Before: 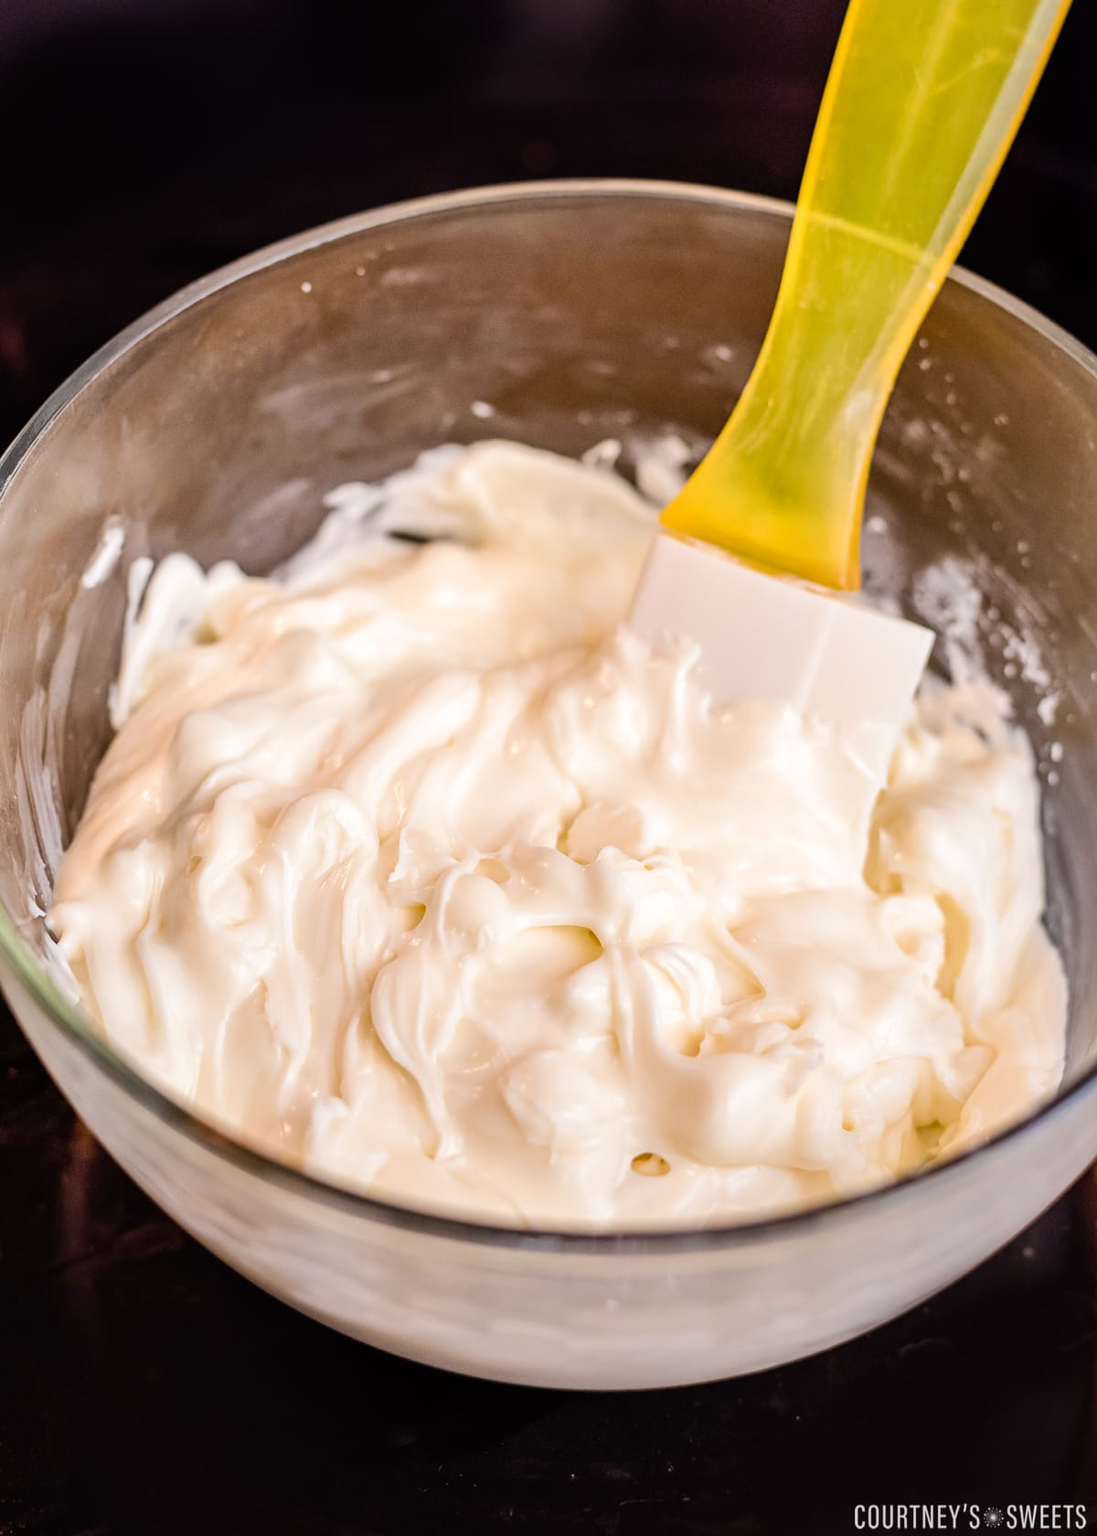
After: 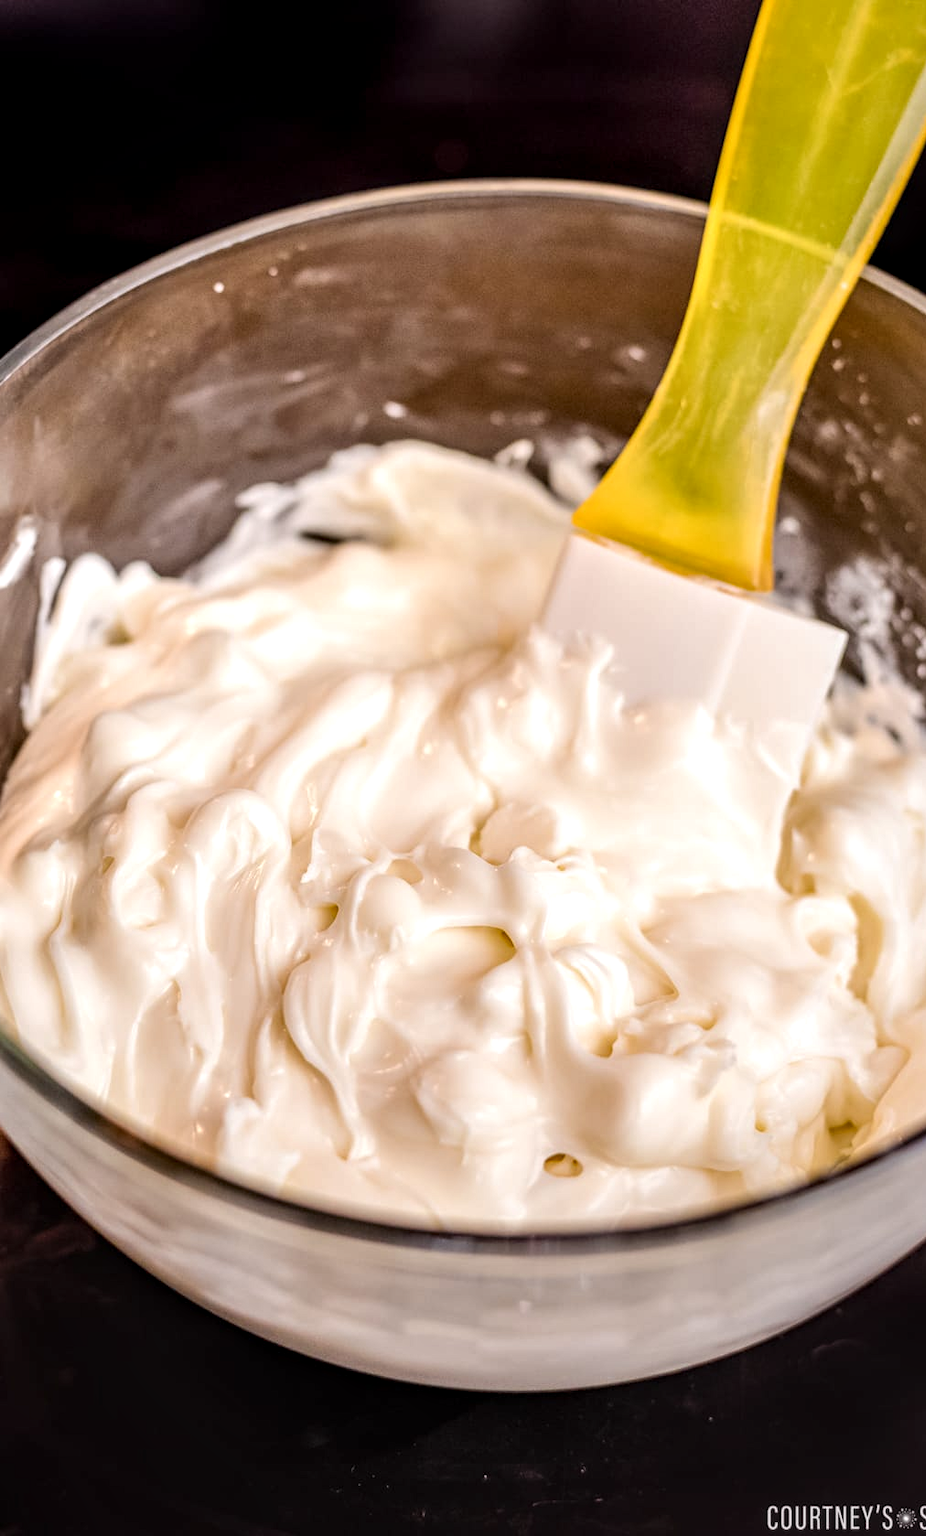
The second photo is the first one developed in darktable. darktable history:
local contrast: detail 150%
crop: left 8.082%, right 7.487%
